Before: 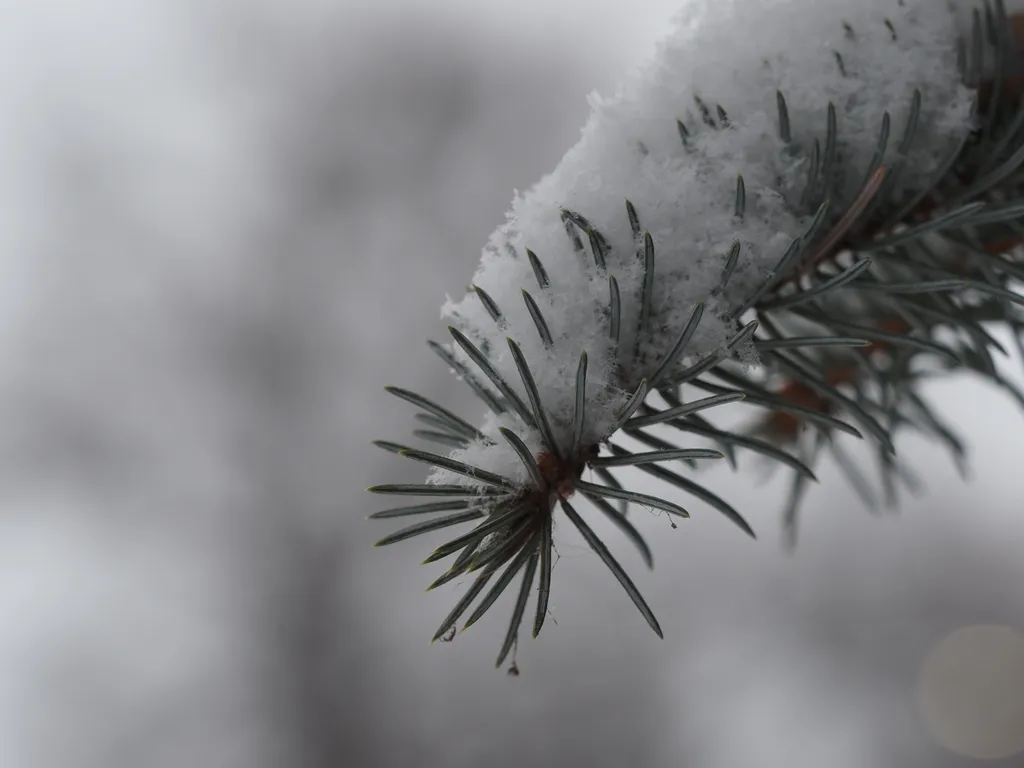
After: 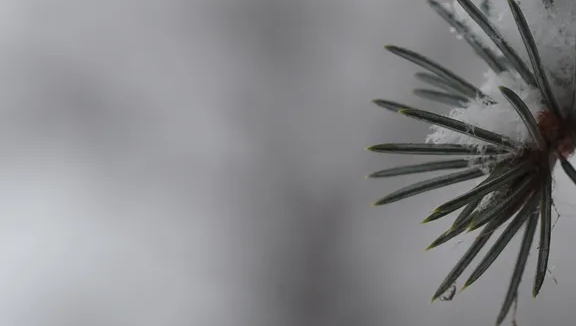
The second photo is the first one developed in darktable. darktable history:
crop: top 44.429%, right 43.736%, bottom 13.07%
